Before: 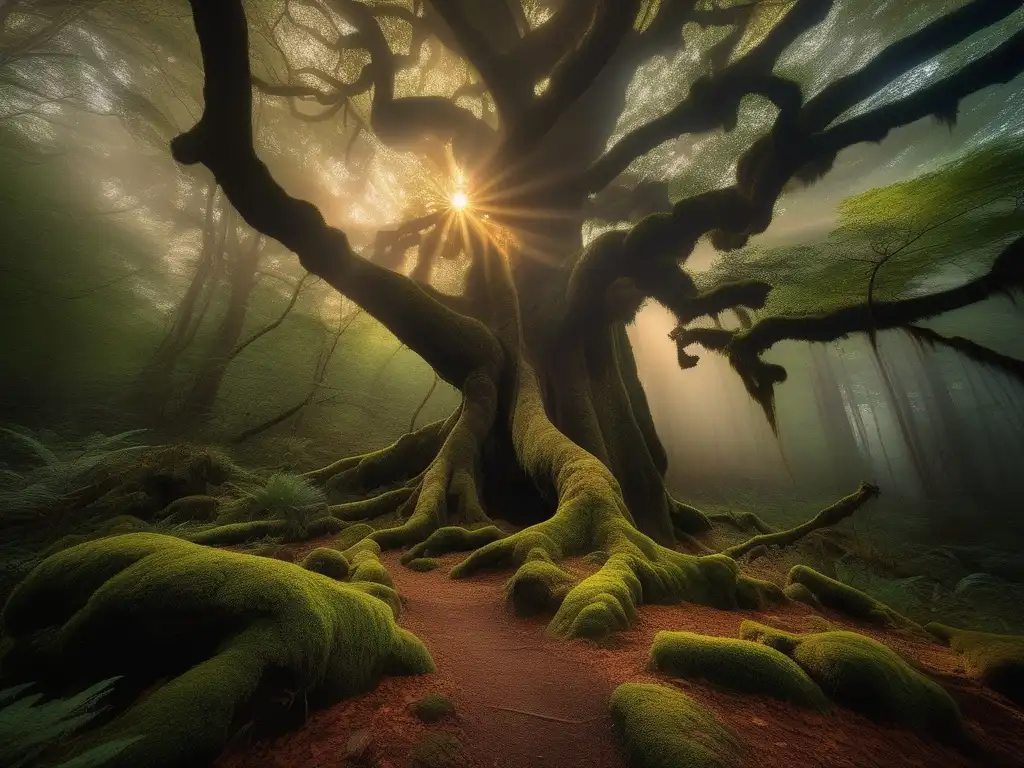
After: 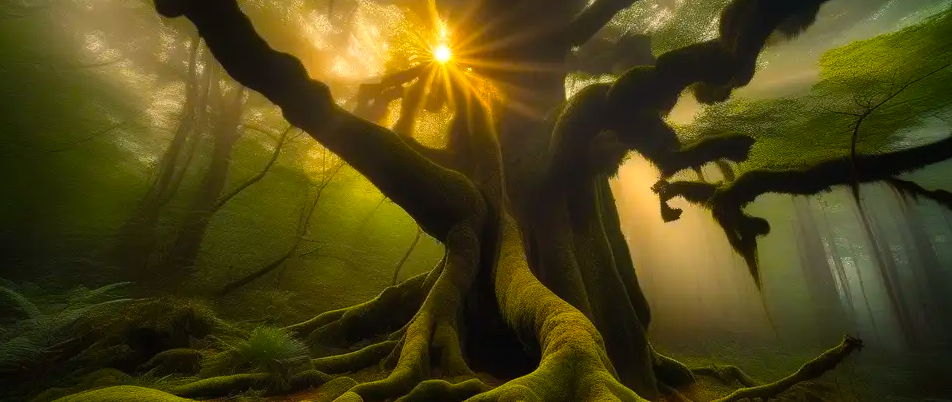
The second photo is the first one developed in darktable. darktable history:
exposure: black level correction 0, compensate exposure bias true, compensate highlight preservation false
color balance rgb: linear chroma grading › global chroma 50%, perceptual saturation grading › global saturation 2.34%, global vibrance 6.64%, contrast 12.71%, saturation formula JzAzBz (2021)
crop: left 1.744%, top 19.225%, right 5.069%, bottom 28.357%
